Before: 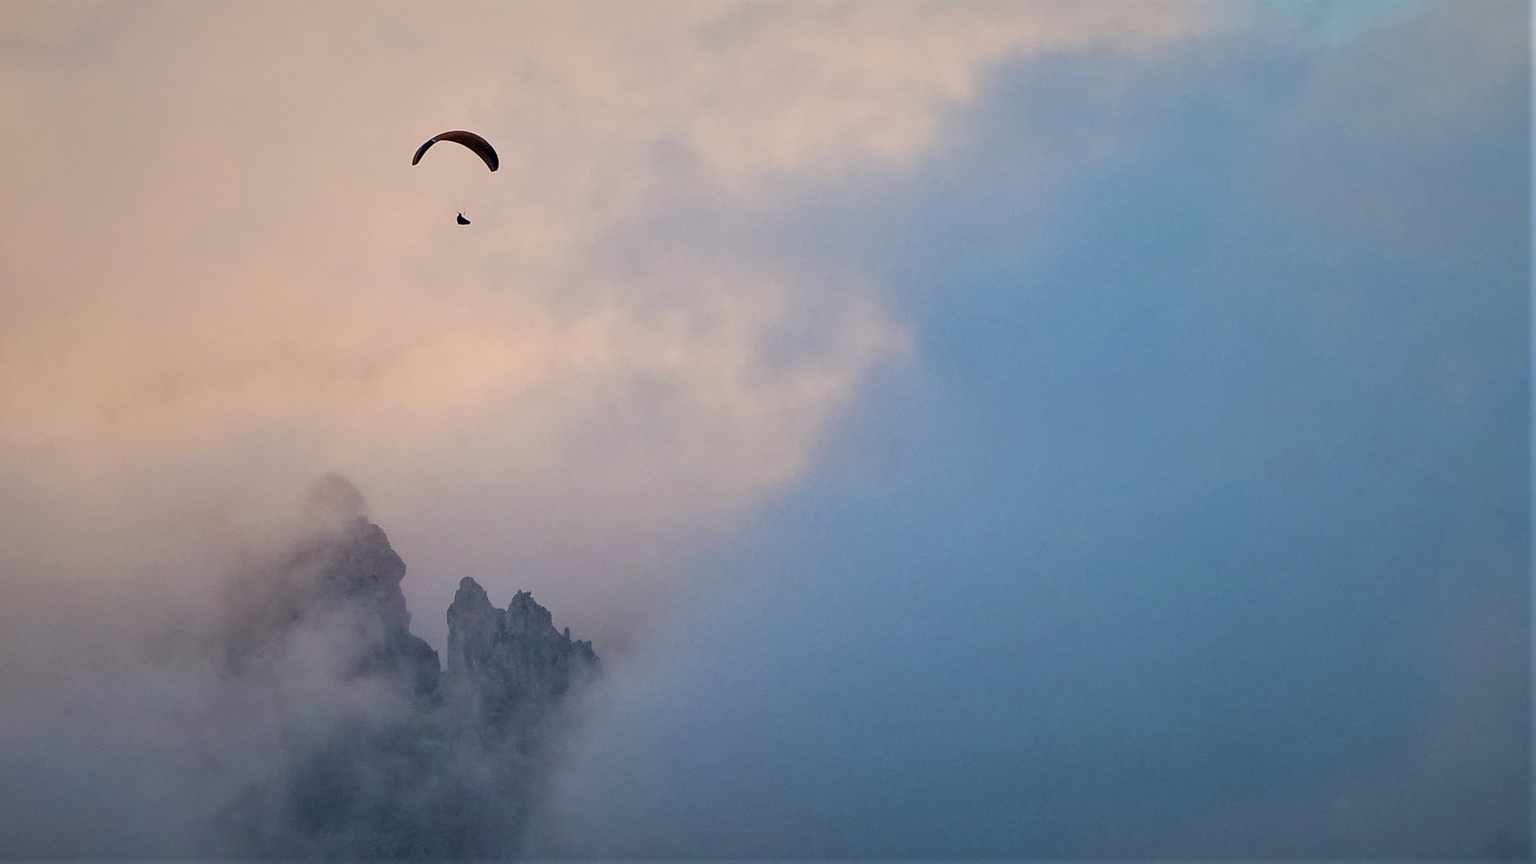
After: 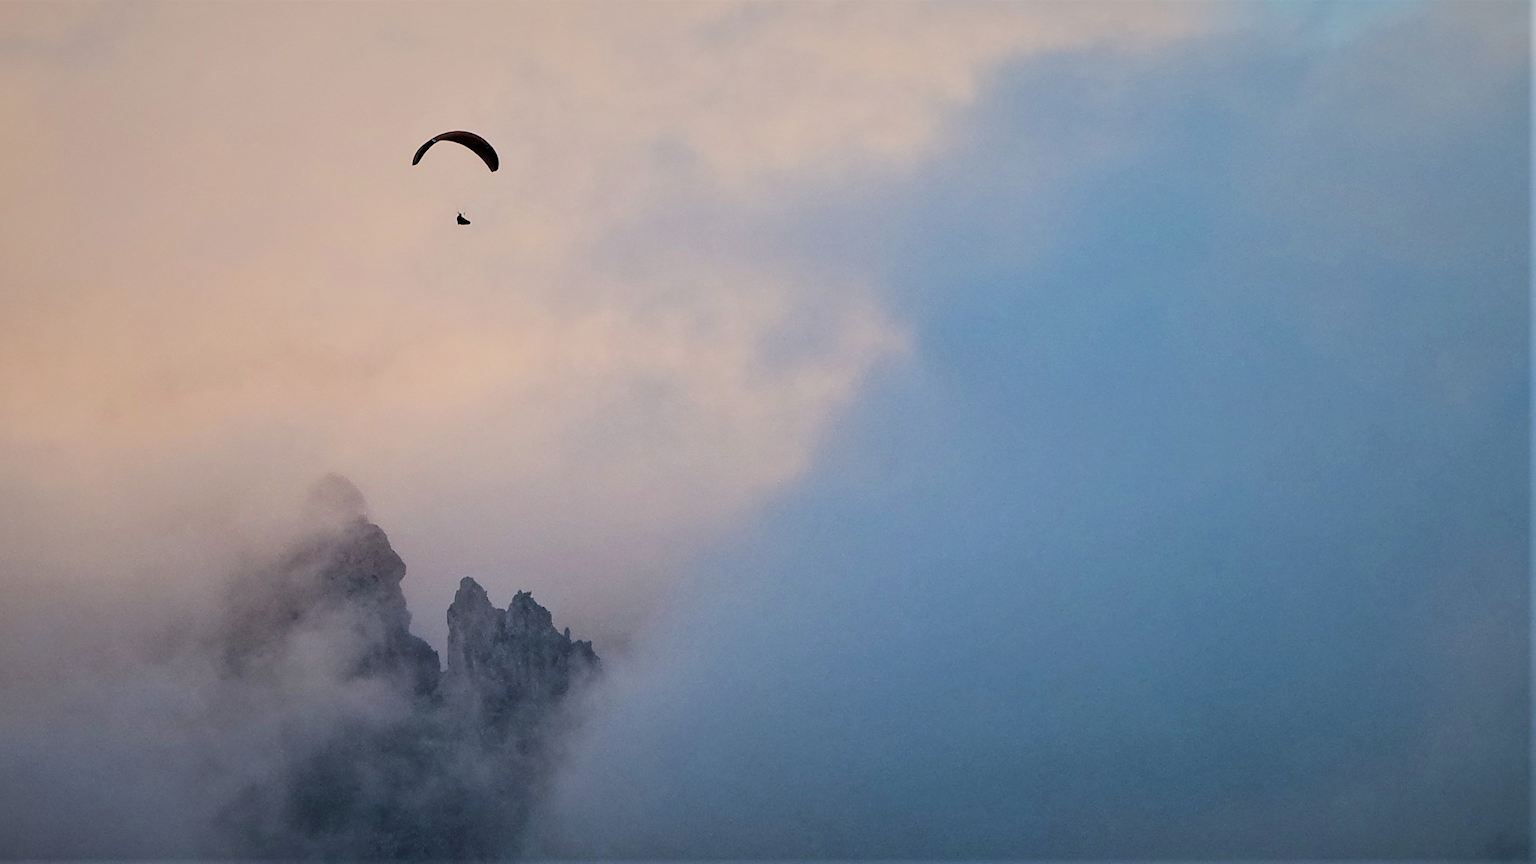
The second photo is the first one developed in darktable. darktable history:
filmic rgb: black relative exposure -7.5 EV, white relative exposure 5 EV, hardness 3.31, contrast 1.3, contrast in shadows safe
sharpen: radius 2.883, amount 0.868, threshold 47.523
